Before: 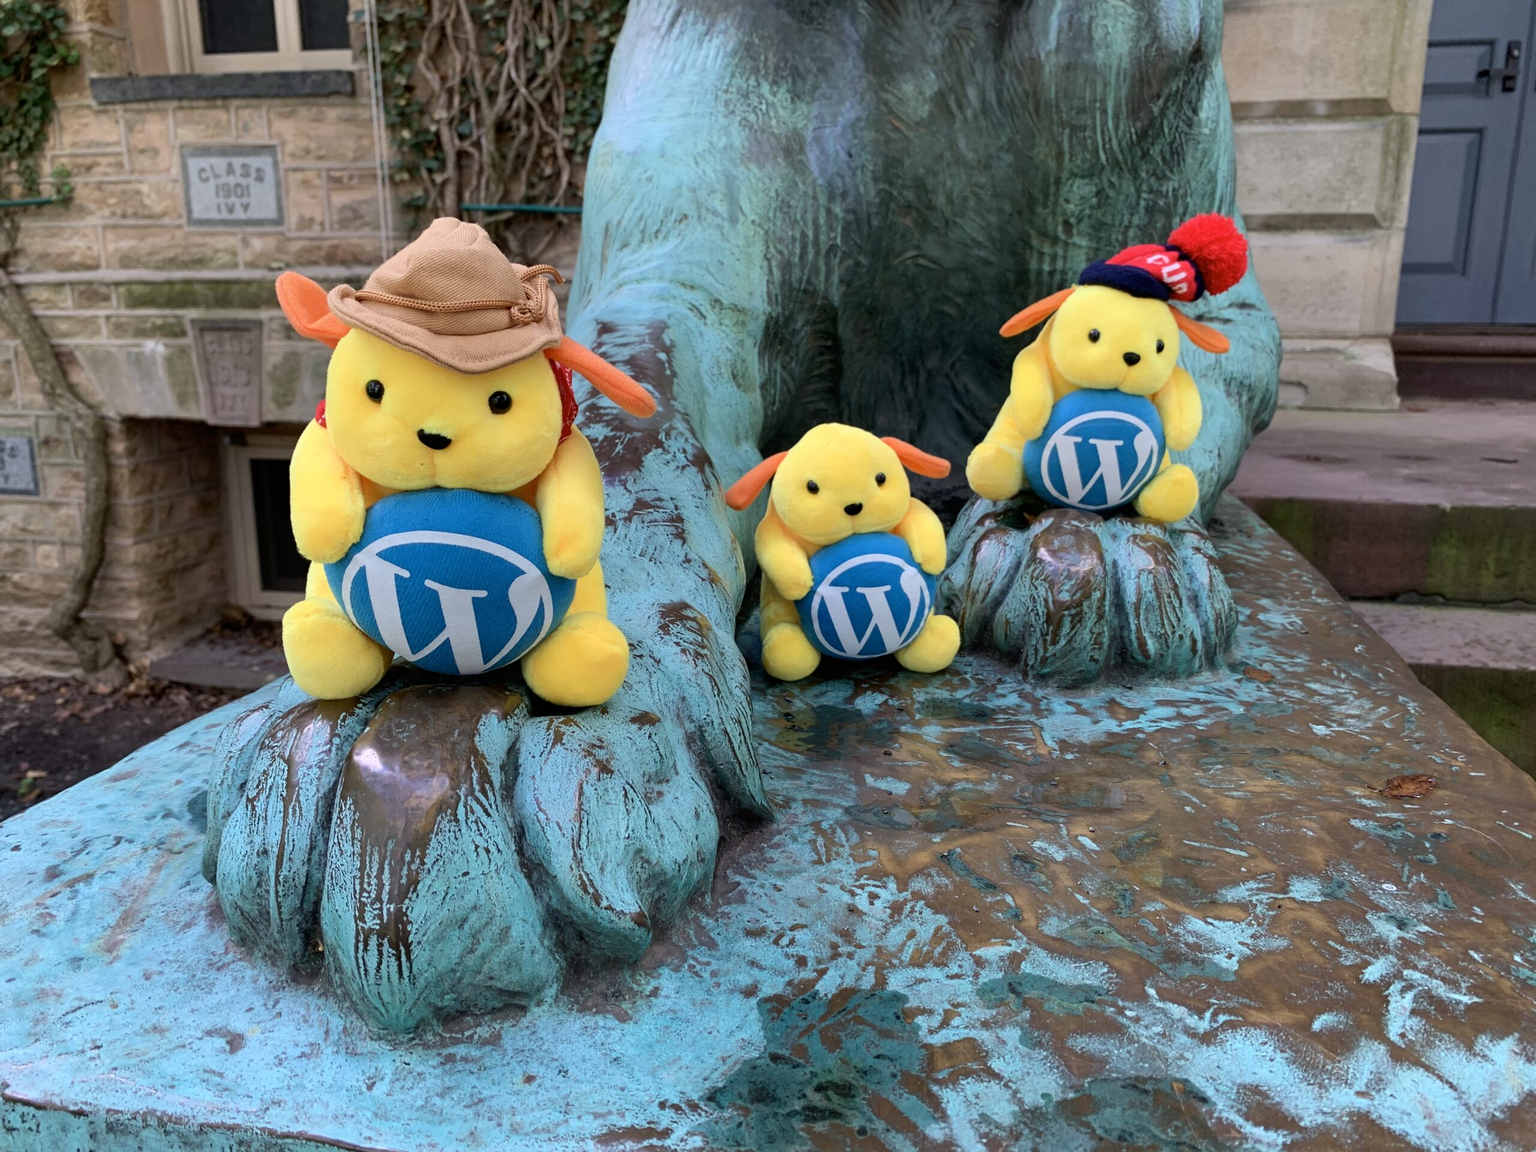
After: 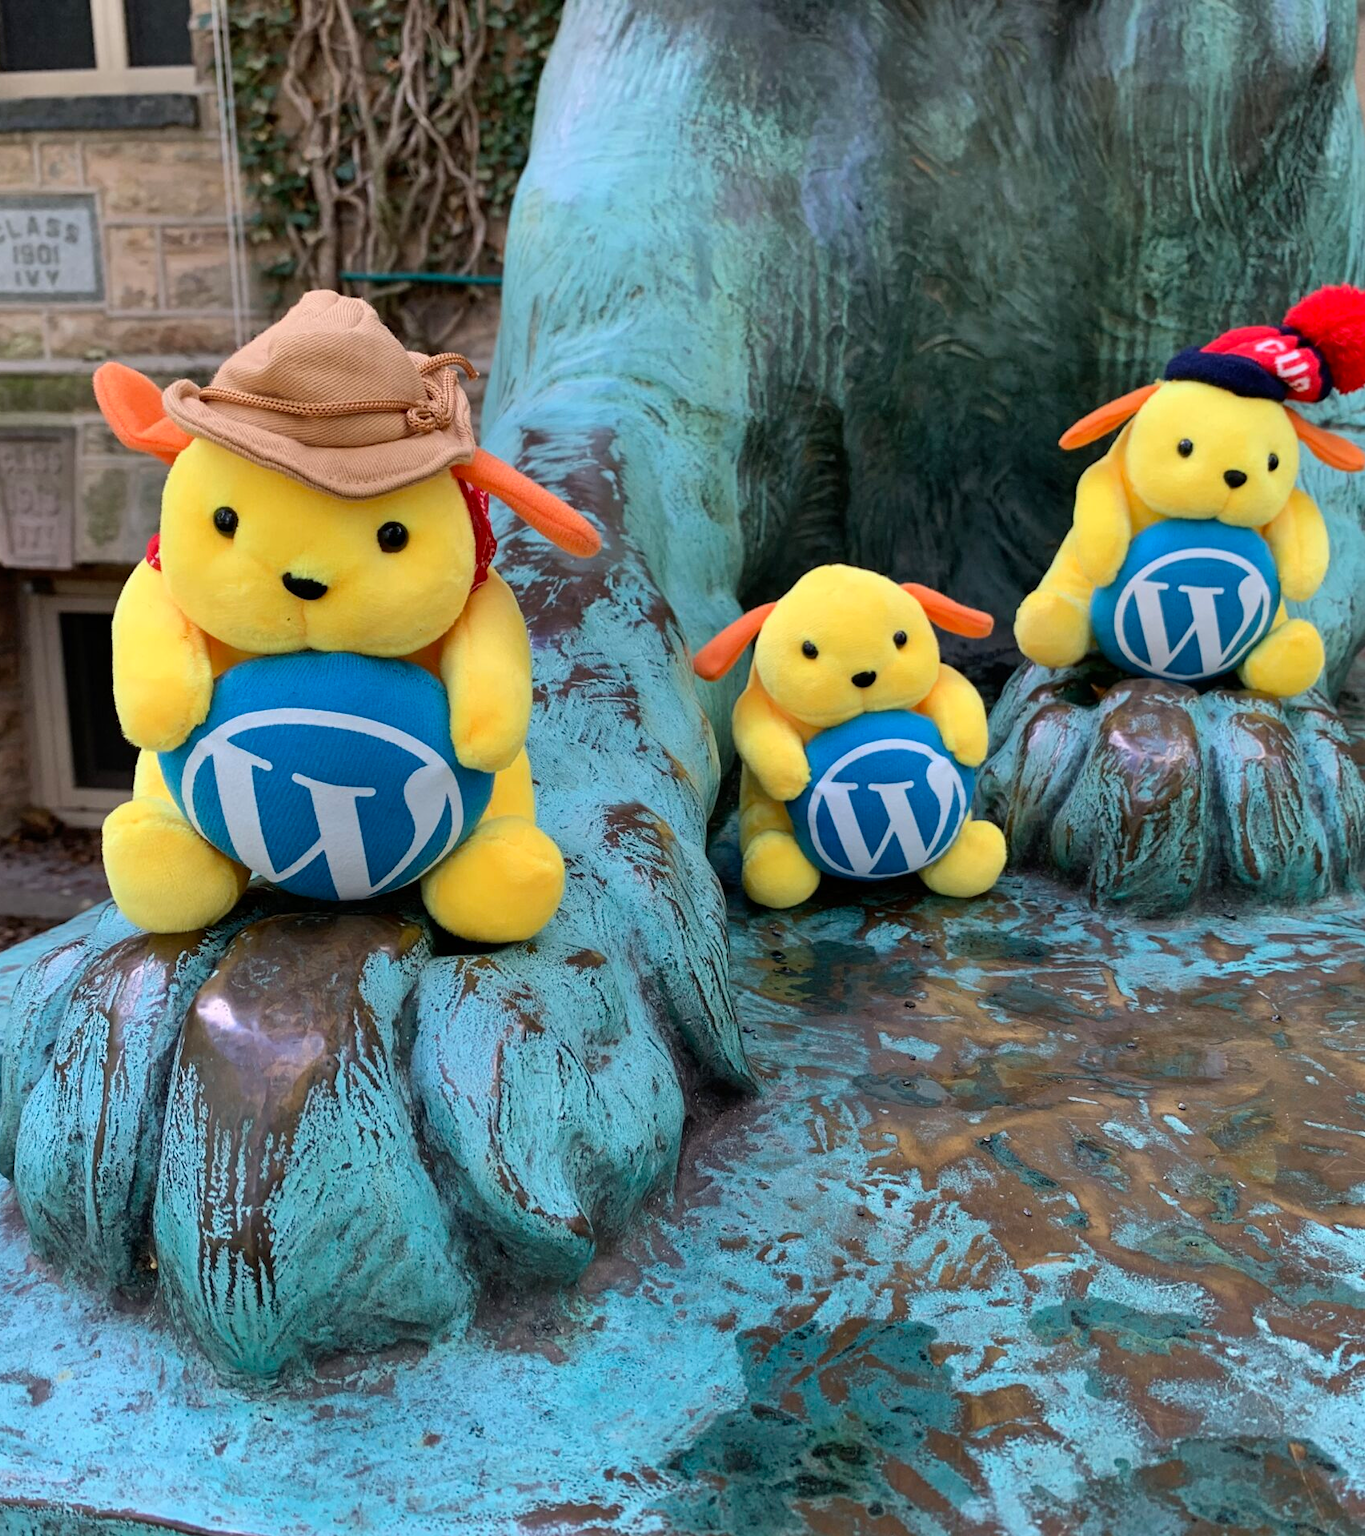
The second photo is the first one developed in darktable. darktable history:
shadows and highlights: soften with gaussian
crop and rotate: left 13.409%, right 19.924%
